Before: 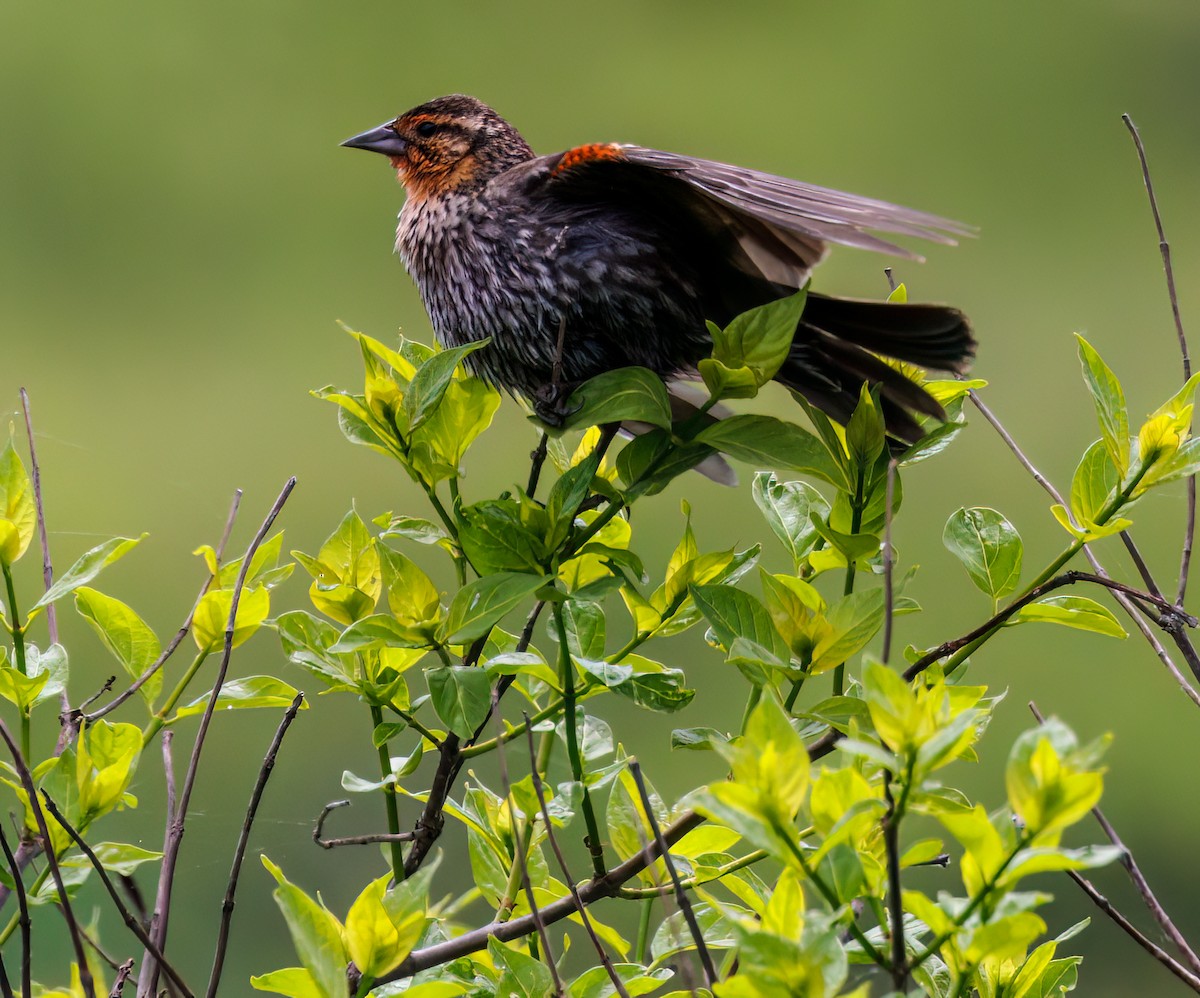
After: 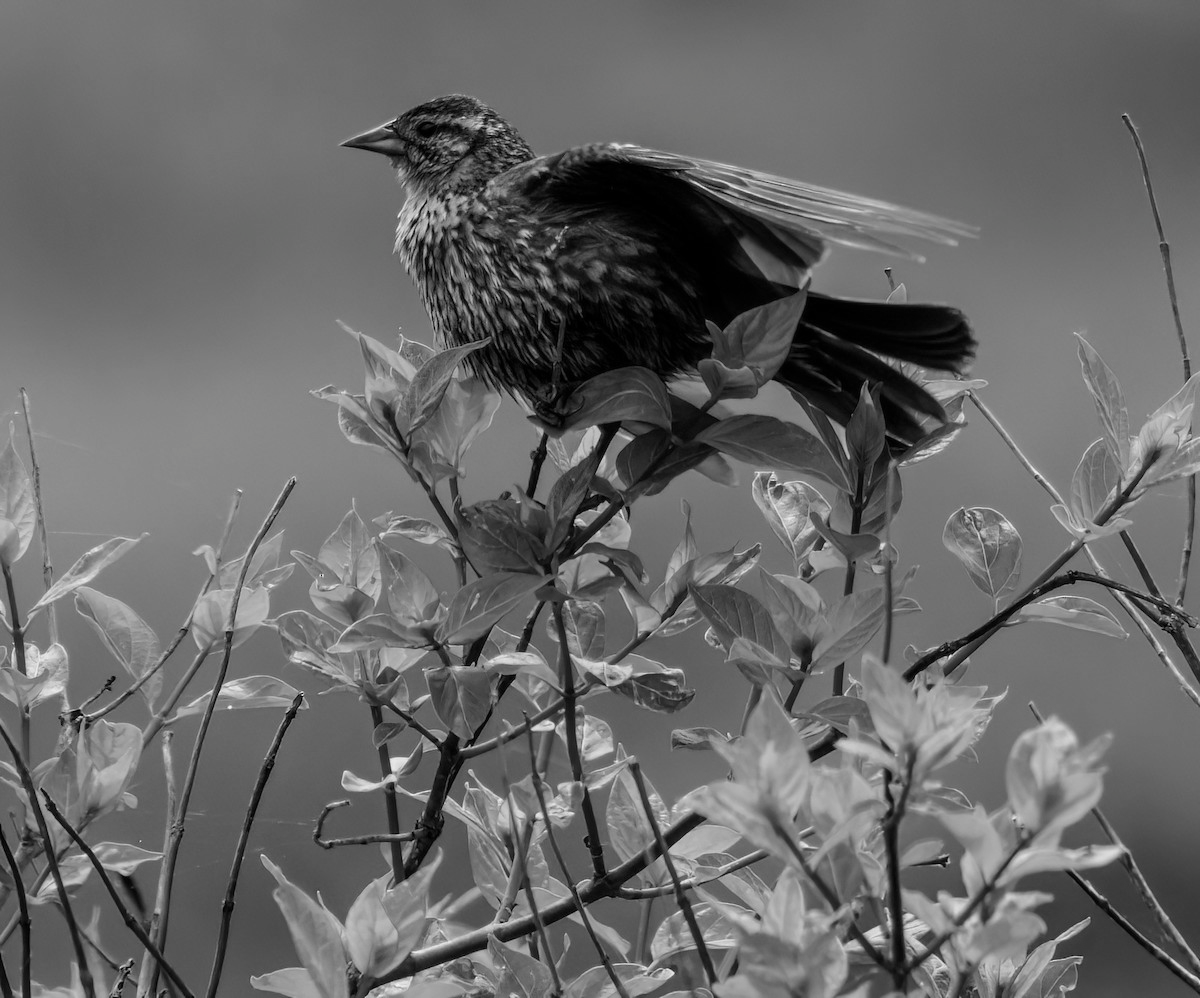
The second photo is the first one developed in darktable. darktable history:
color calibration: output gray [0.18, 0.41, 0.41, 0], gray › normalize channels true, illuminant same as pipeline (D50), adaptation XYZ, x 0.346, y 0.359, gamut compression 0
color balance rgb: linear chroma grading › global chroma 15%, perceptual saturation grading › global saturation 30%
